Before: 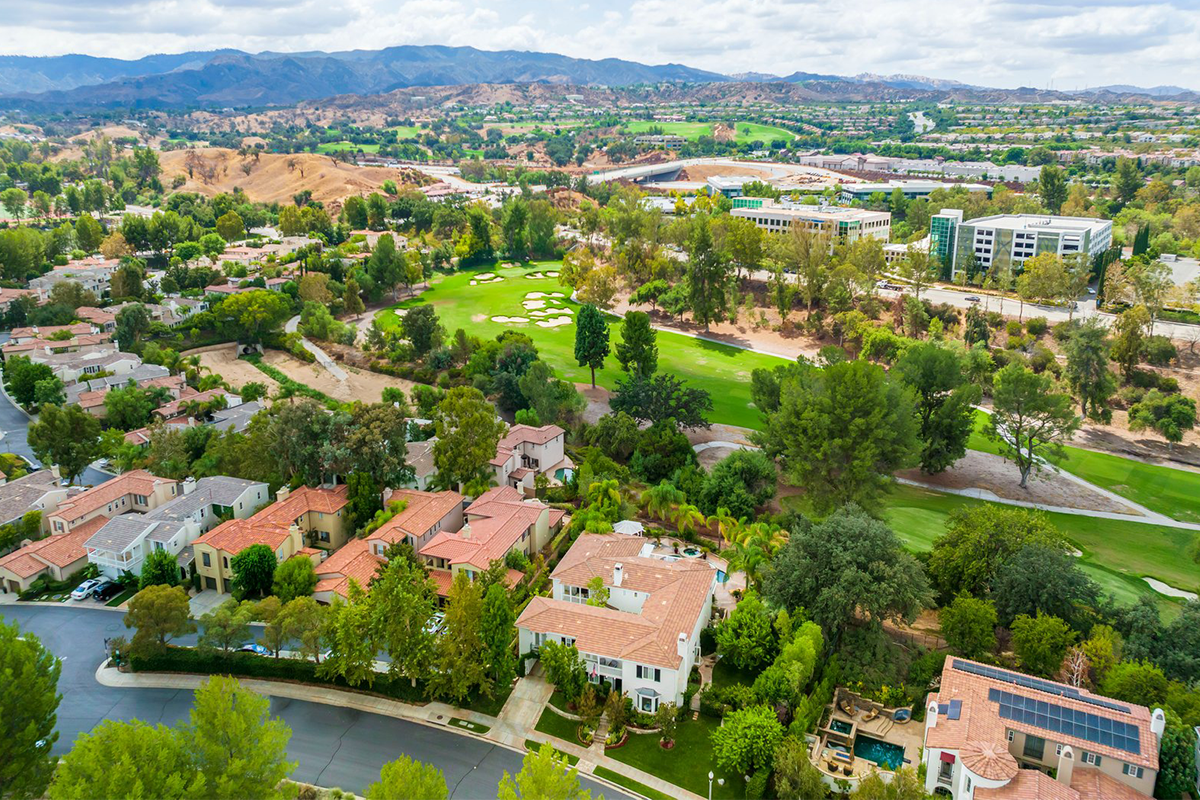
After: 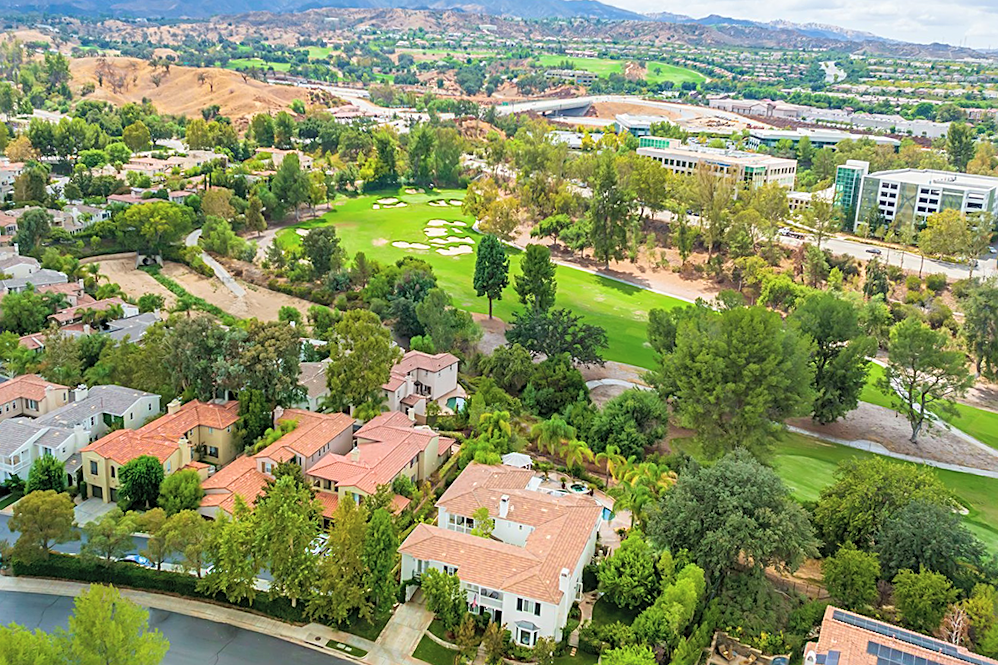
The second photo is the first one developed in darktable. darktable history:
sharpen: on, module defaults
crop and rotate: angle -3.27°, left 5.211%, top 5.211%, right 4.607%, bottom 4.607%
contrast brightness saturation: brightness 0.15
